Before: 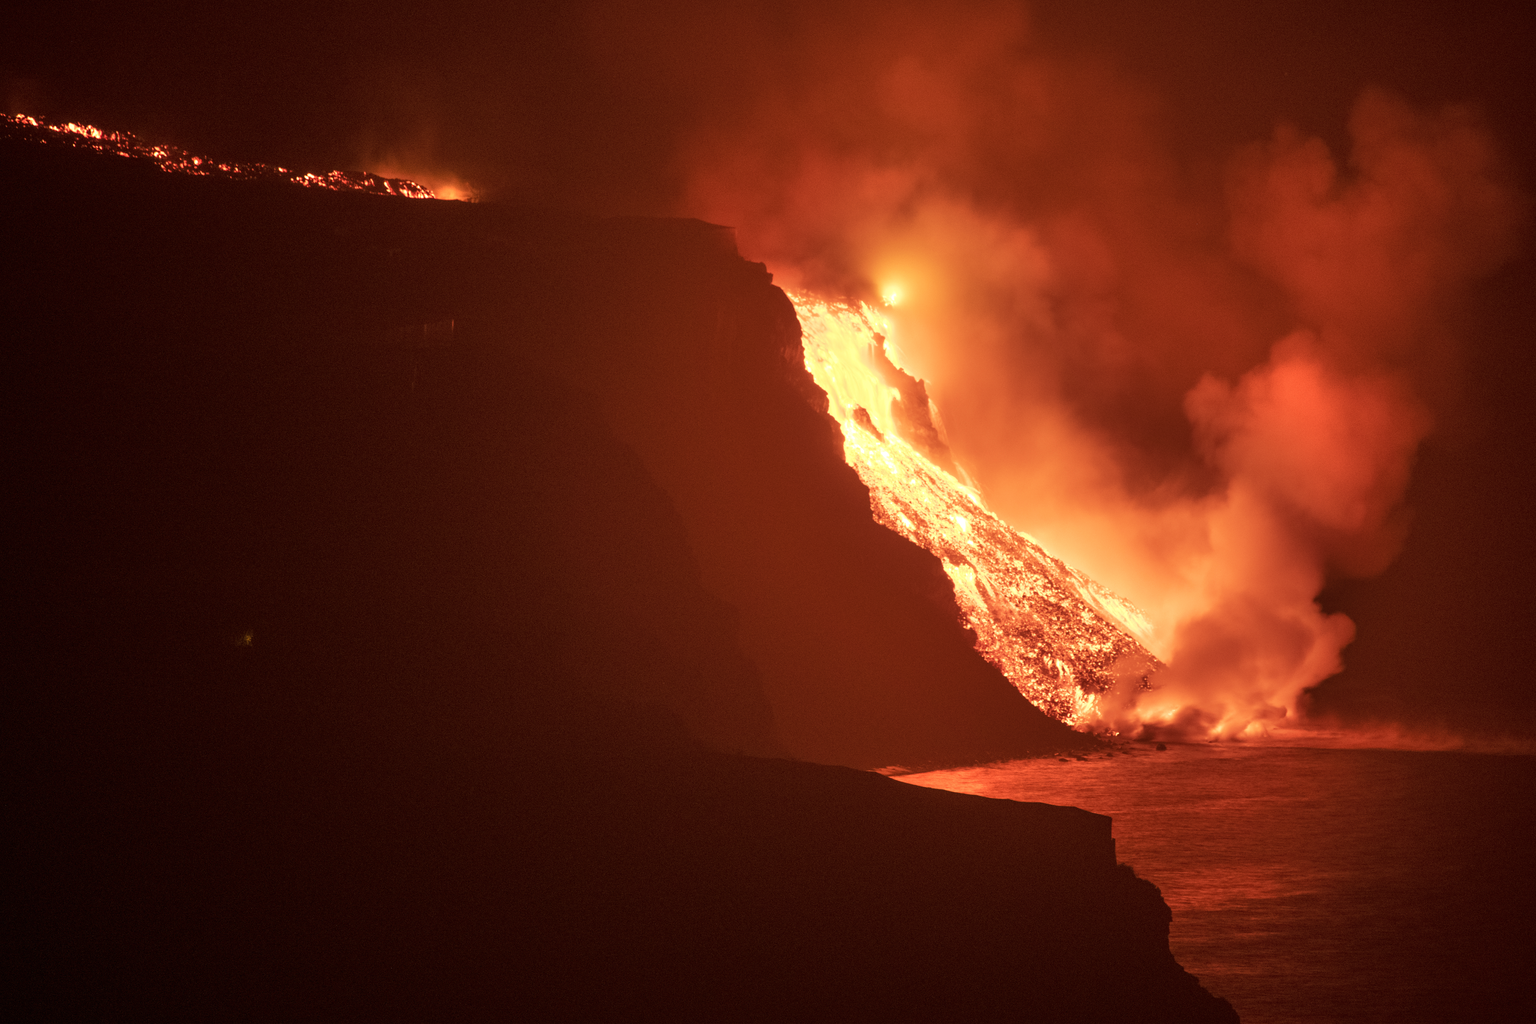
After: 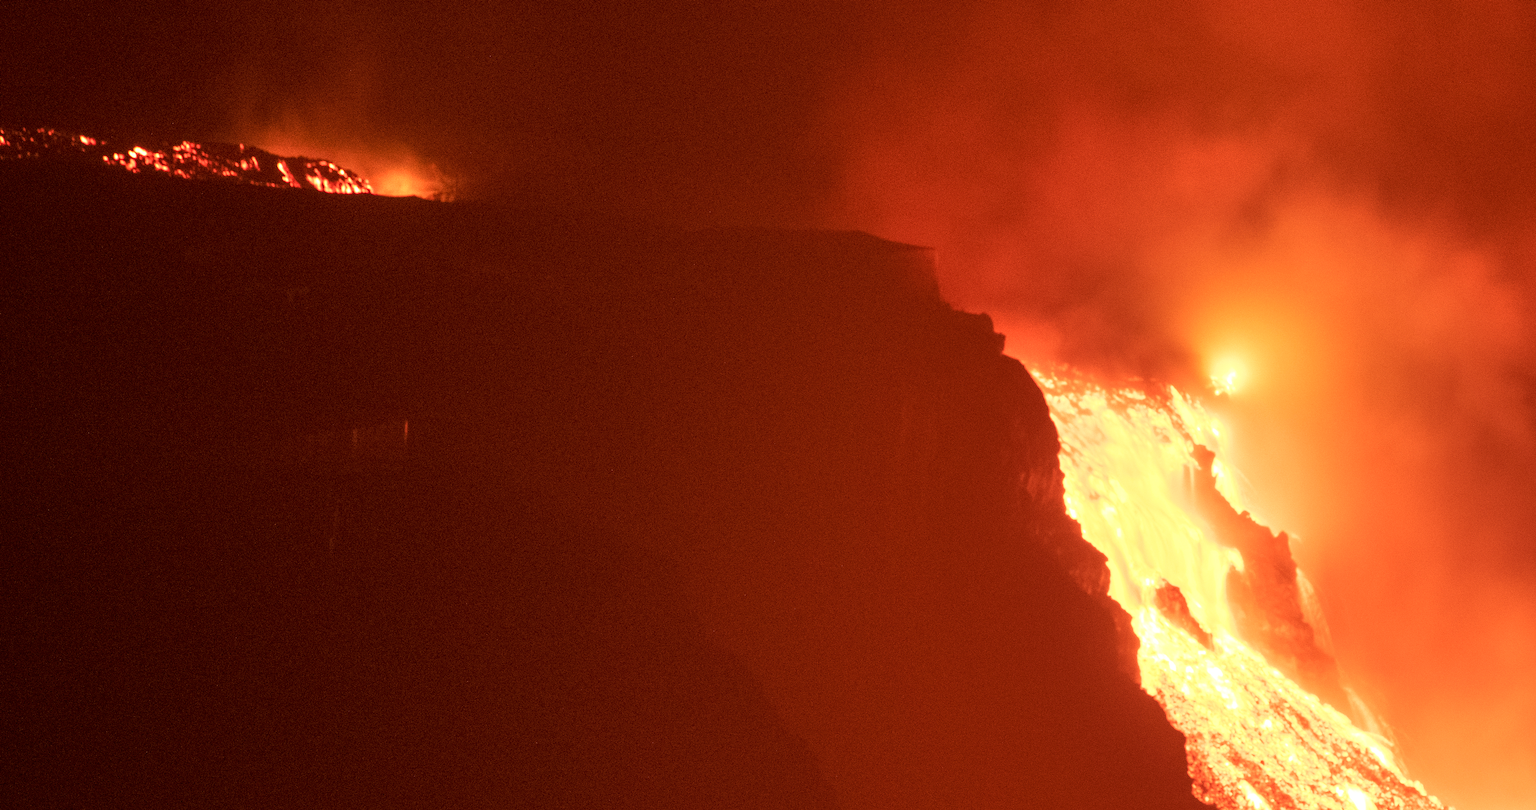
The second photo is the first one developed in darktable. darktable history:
crop: left 15.36%, top 9.296%, right 31.19%, bottom 48.407%
